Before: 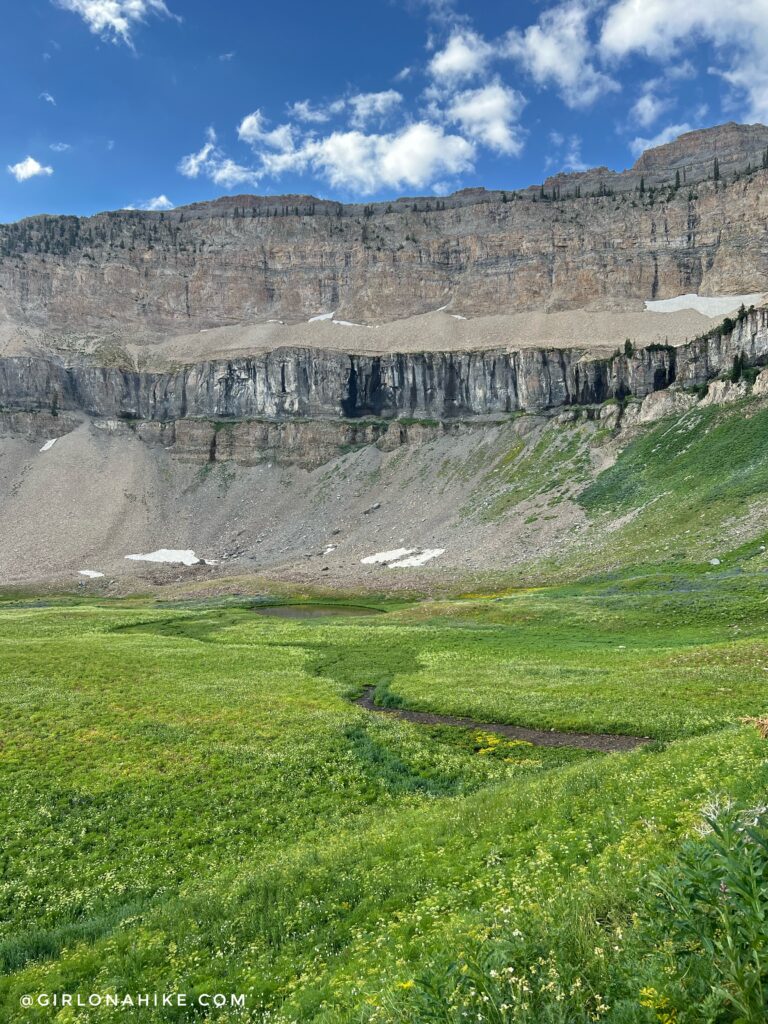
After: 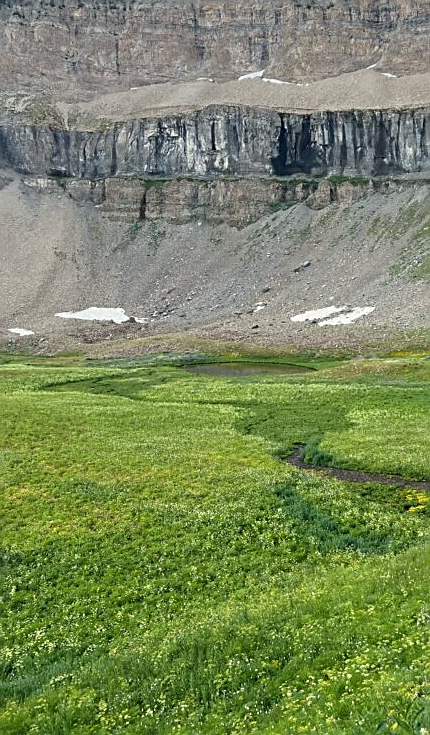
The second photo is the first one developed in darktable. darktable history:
shadows and highlights: shadows 4.03, highlights -17.36, shadows color adjustment 97.67%, soften with gaussian
crop: left 9.165%, top 23.703%, right 34.739%, bottom 4.465%
sharpen: on, module defaults
